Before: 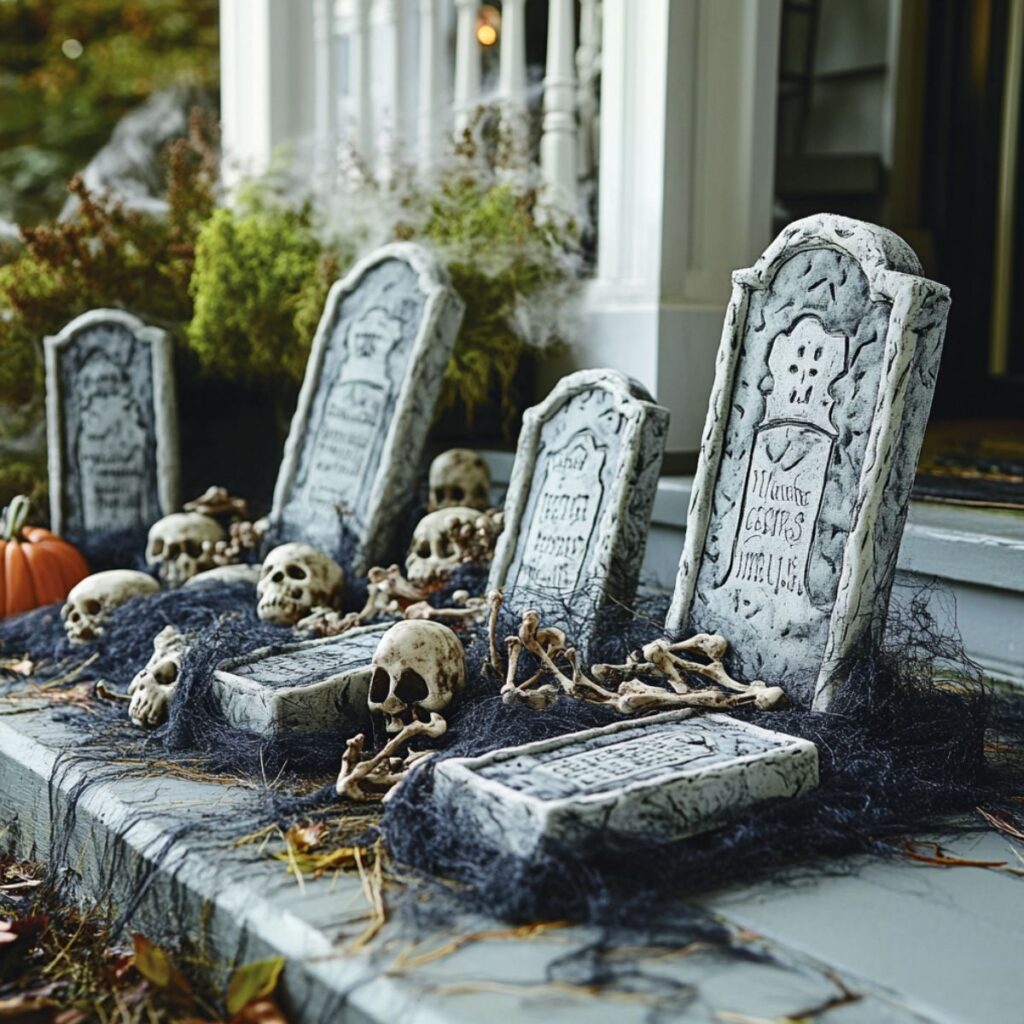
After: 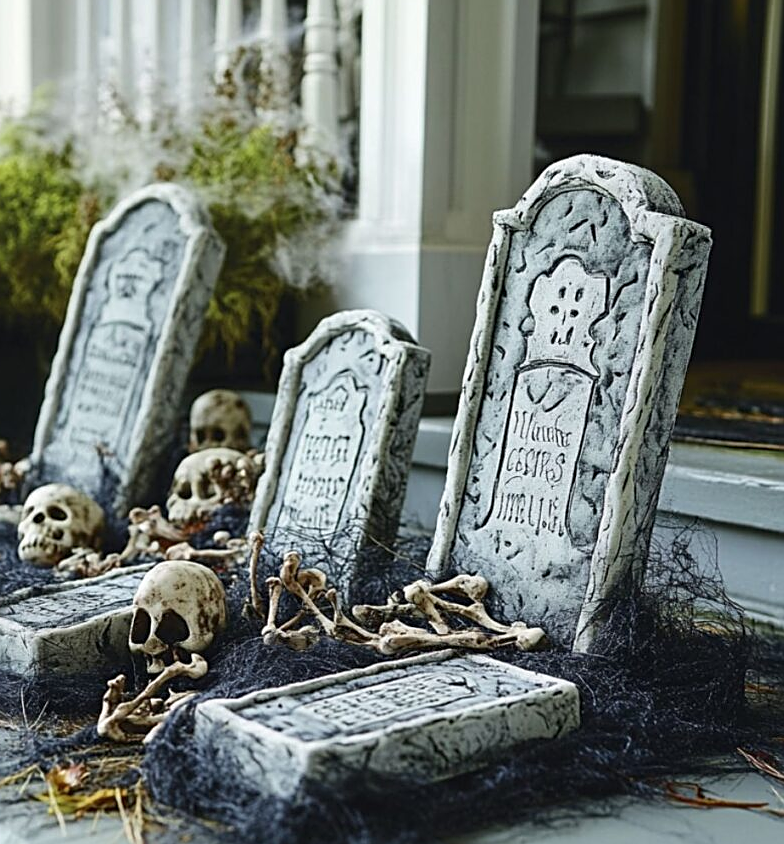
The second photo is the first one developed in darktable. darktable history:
crop: left 23.353%, top 5.826%, bottom 11.721%
sharpen: on, module defaults
